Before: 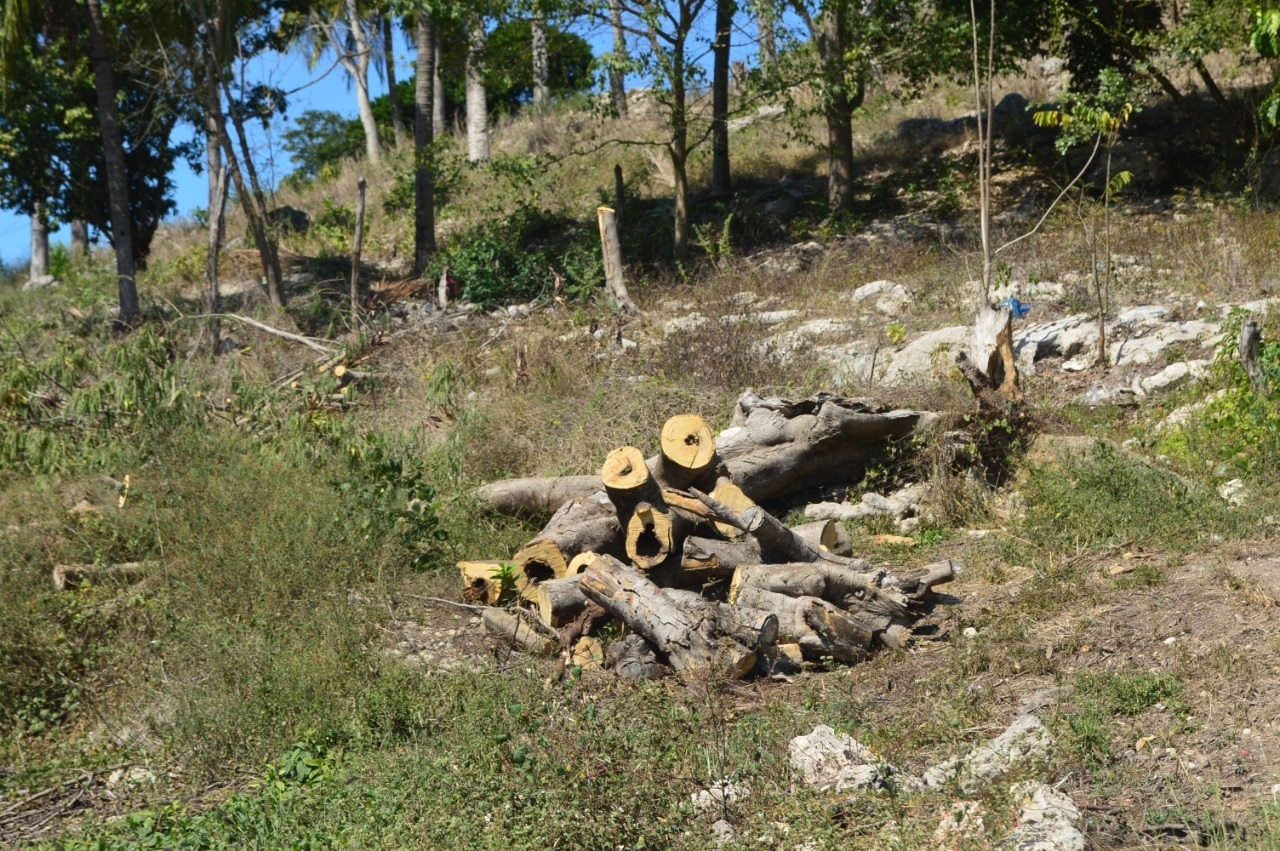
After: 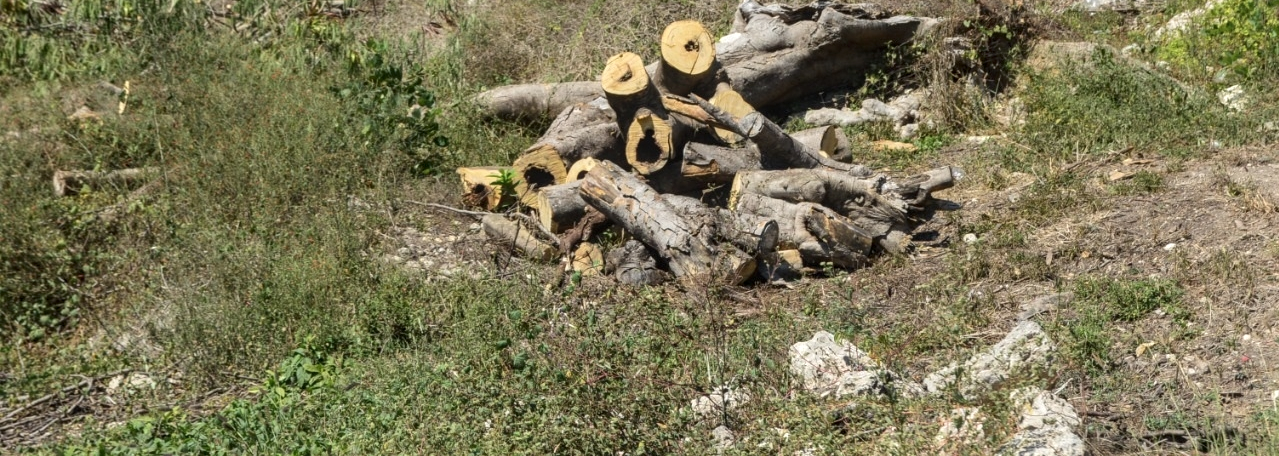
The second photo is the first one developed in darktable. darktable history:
contrast brightness saturation: saturation -0.062
local contrast: on, module defaults
crop and rotate: top 46.344%, right 0.062%
